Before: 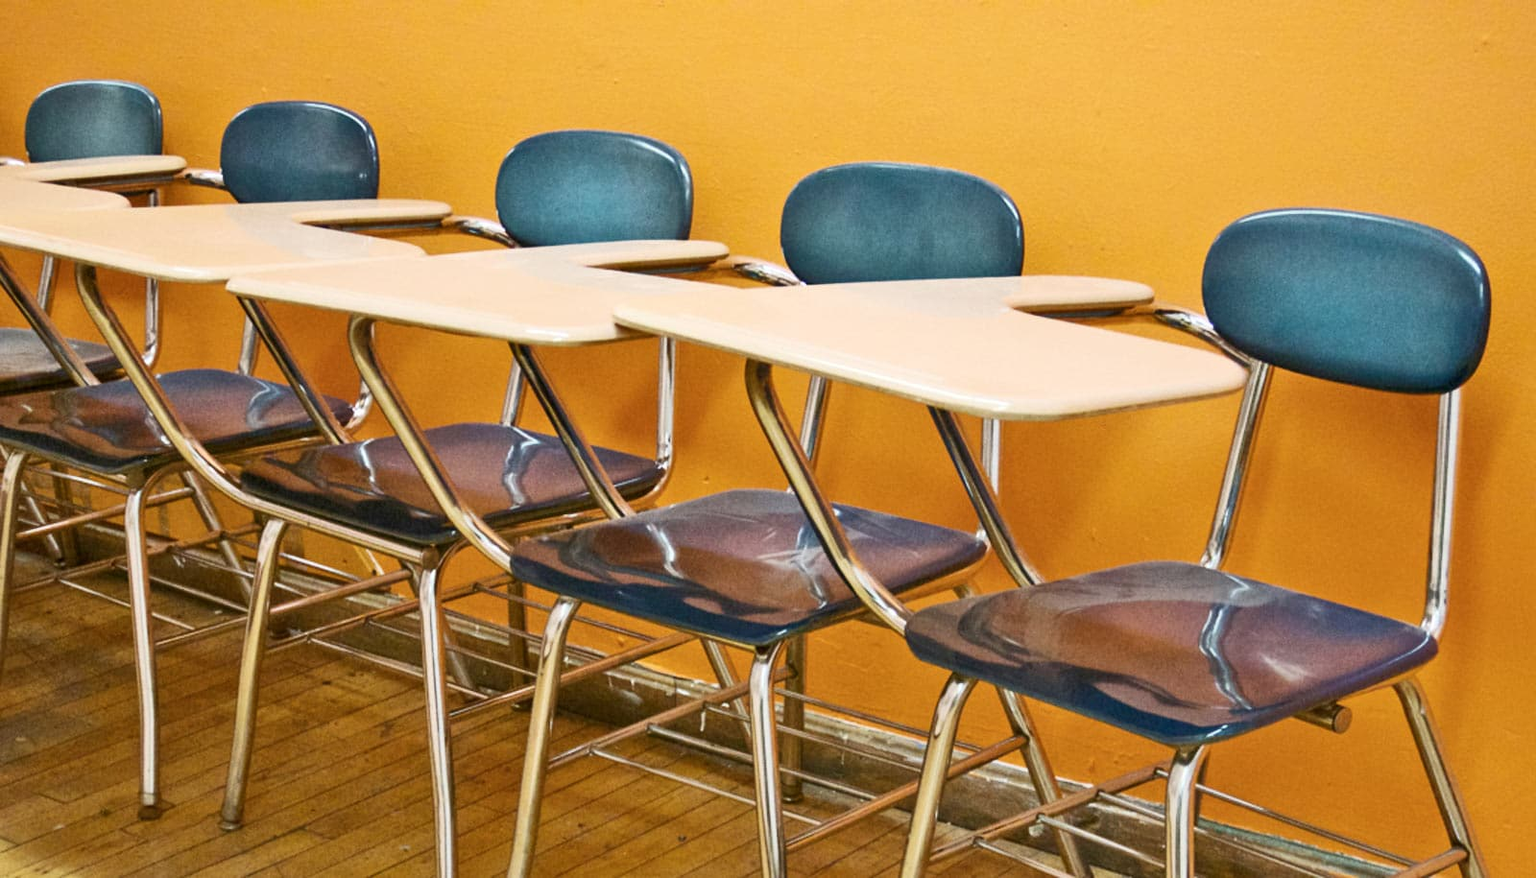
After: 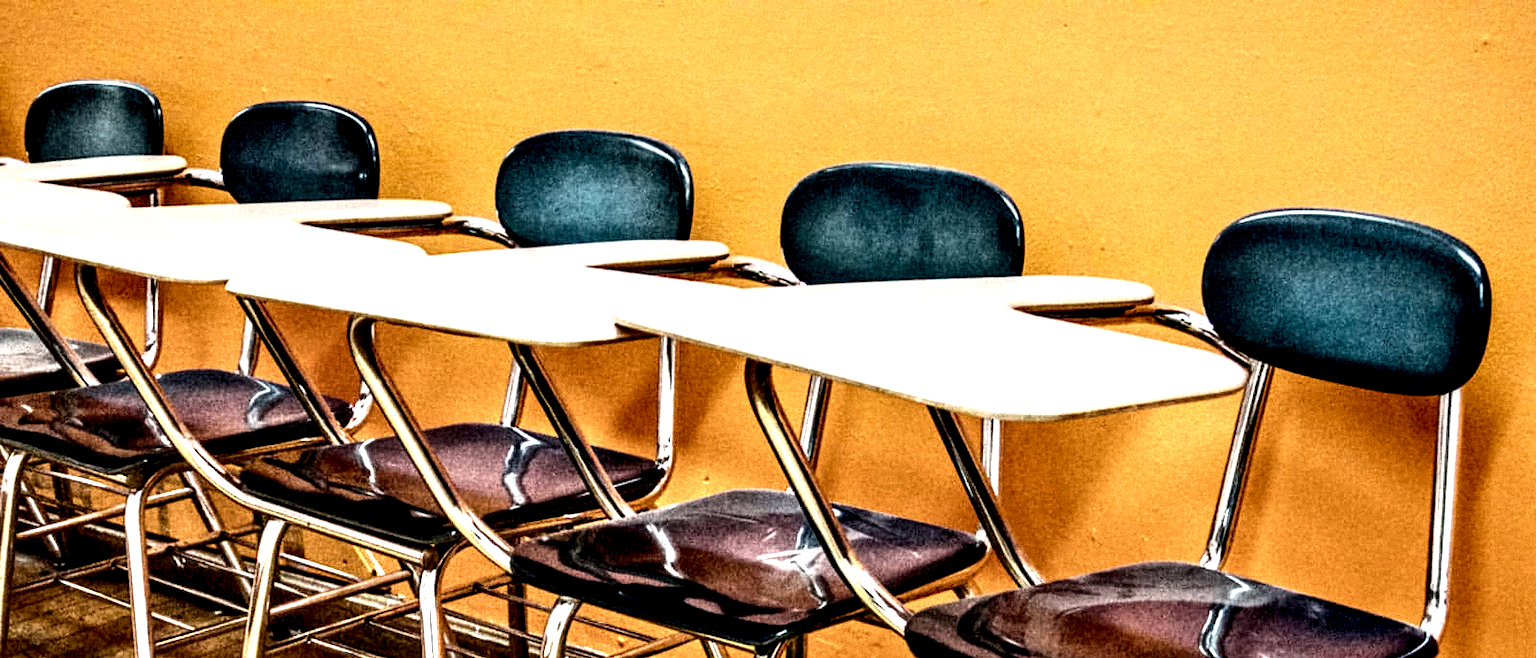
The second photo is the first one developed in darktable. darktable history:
crop: bottom 24.988%
grain: mid-tones bias 0%
tone curve: curves: ch0 [(0, 0.023) (0.217, 0.19) (0.754, 0.801) (1, 0.977)]; ch1 [(0, 0) (0.392, 0.398) (0.5, 0.5) (0.521, 0.528) (0.56, 0.577) (1, 1)]; ch2 [(0, 0) (0.5, 0.5) (0.579, 0.561) (0.65, 0.657) (1, 1)], color space Lab, independent channels, preserve colors none
local contrast: highlights 115%, shadows 42%, detail 293%
